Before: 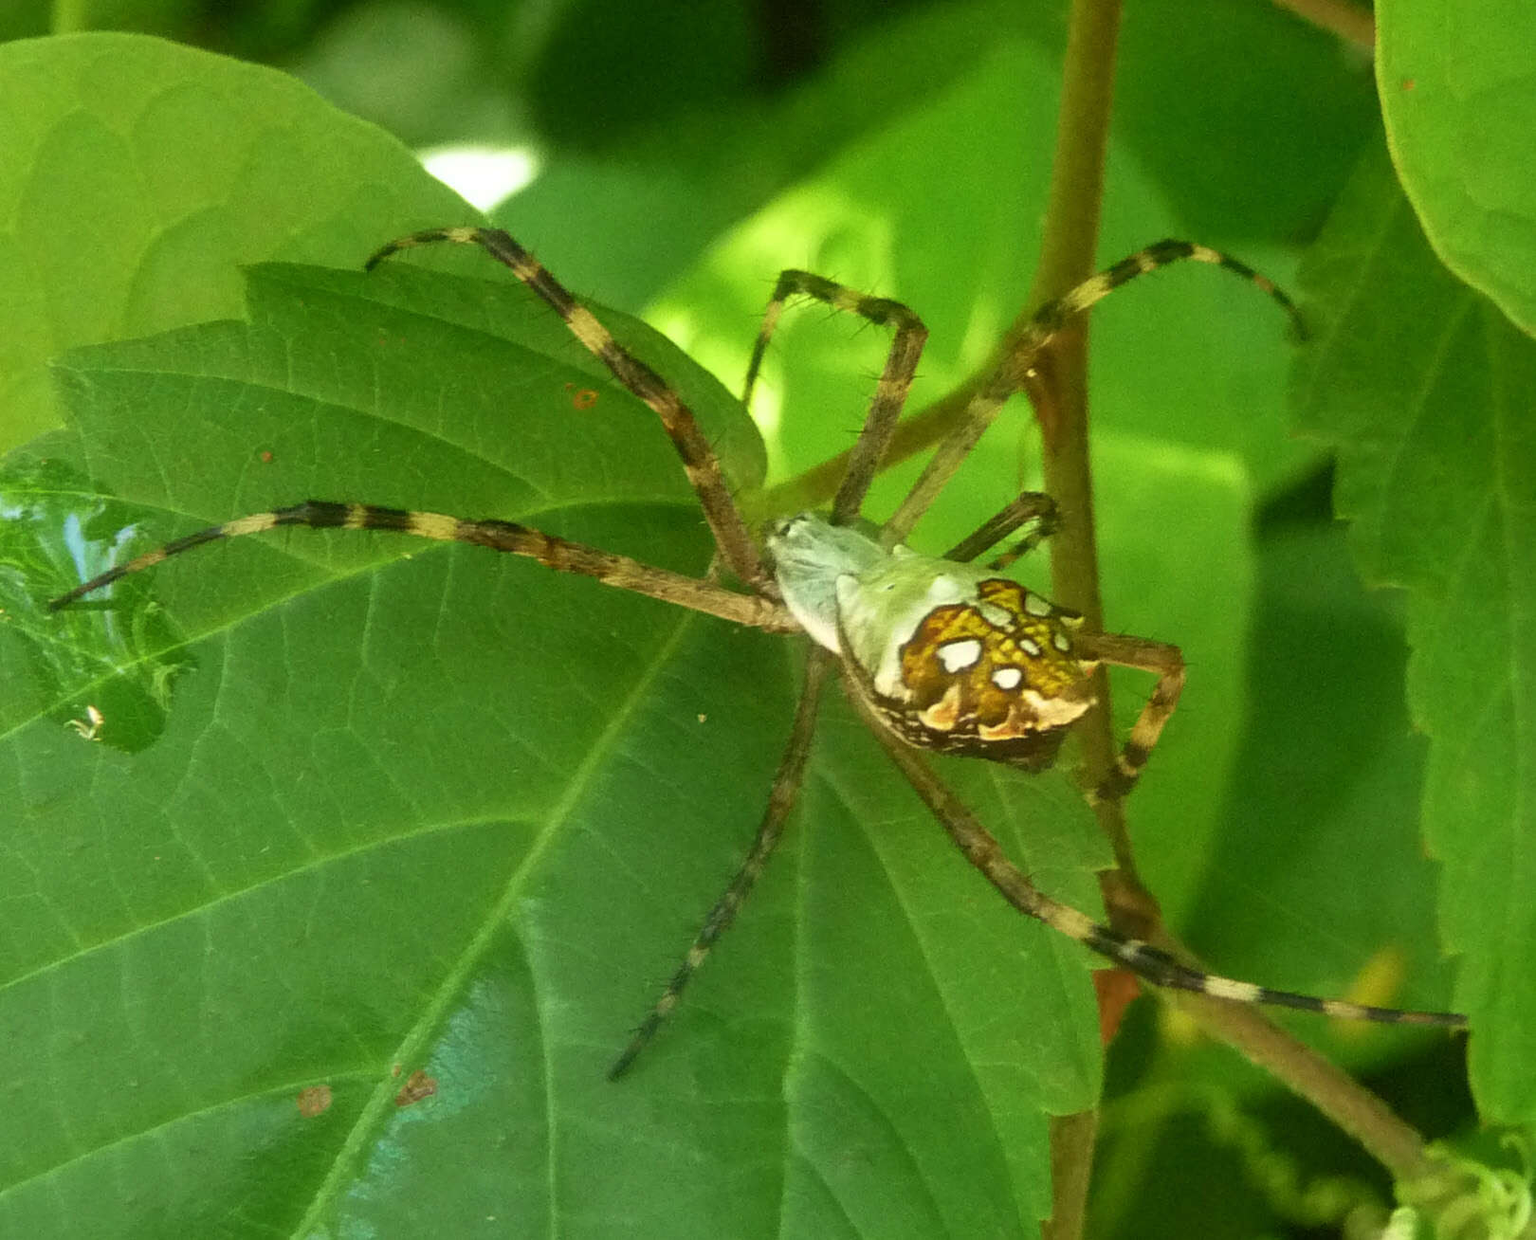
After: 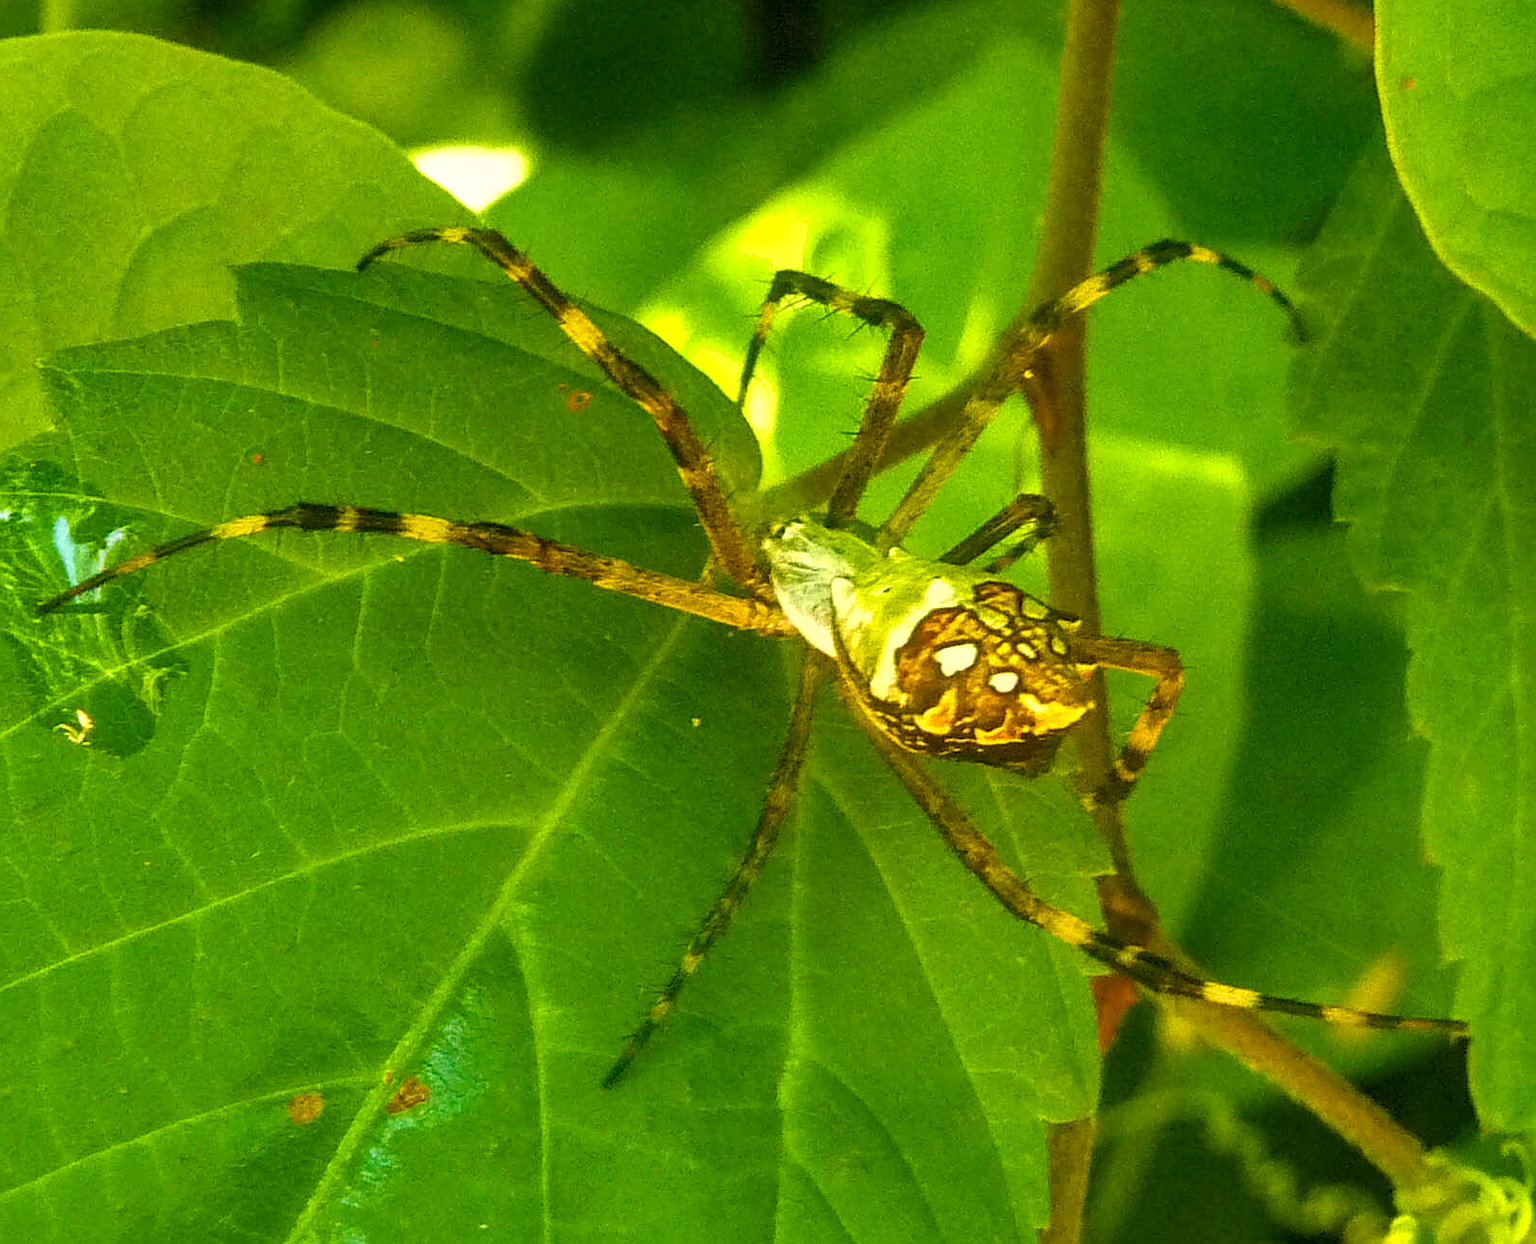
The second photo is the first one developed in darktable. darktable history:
sharpen: on, module defaults
crop and rotate: left 0.742%, top 0.175%, bottom 0.282%
color correction: highlights a* 11.65, highlights b* 11.64
shadows and highlights: shadows 24.67, highlights -79.61, soften with gaussian
color balance rgb: perceptual saturation grading › global saturation 20%, perceptual saturation grading › highlights -24.712%, perceptual saturation grading › shadows 23.948%, perceptual brilliance grading › global brilliance 10.682%, global vibrance 59.189%
local contrast: on, module defaults
